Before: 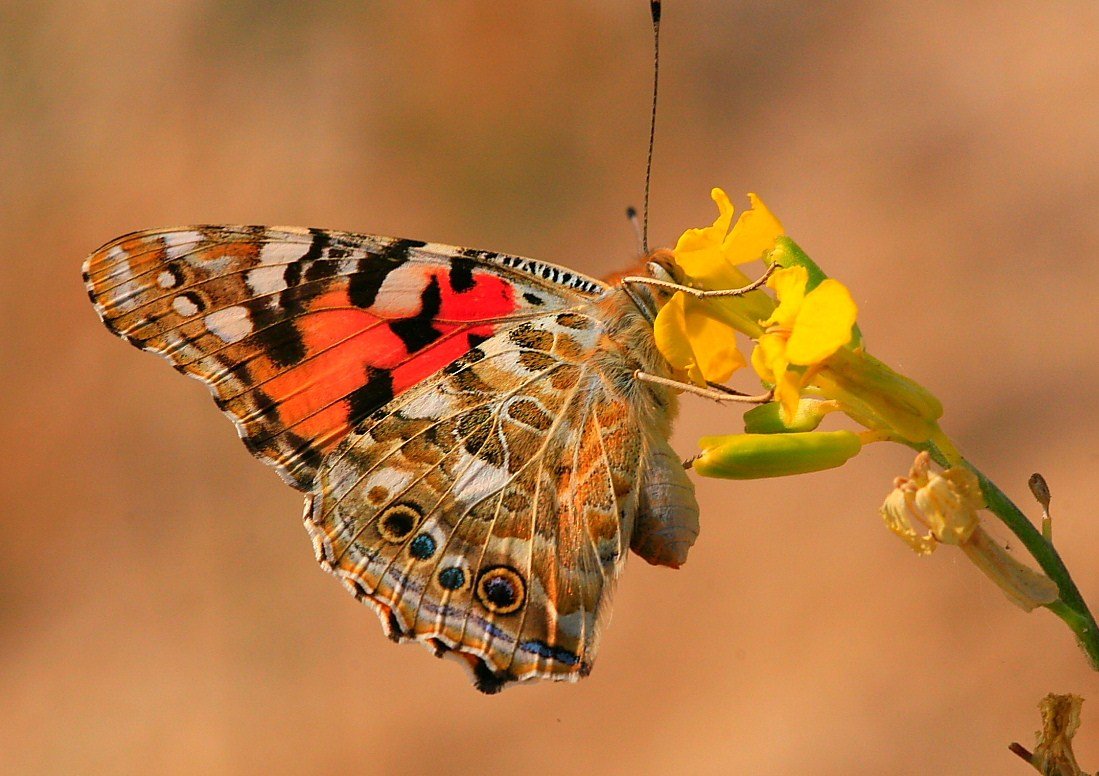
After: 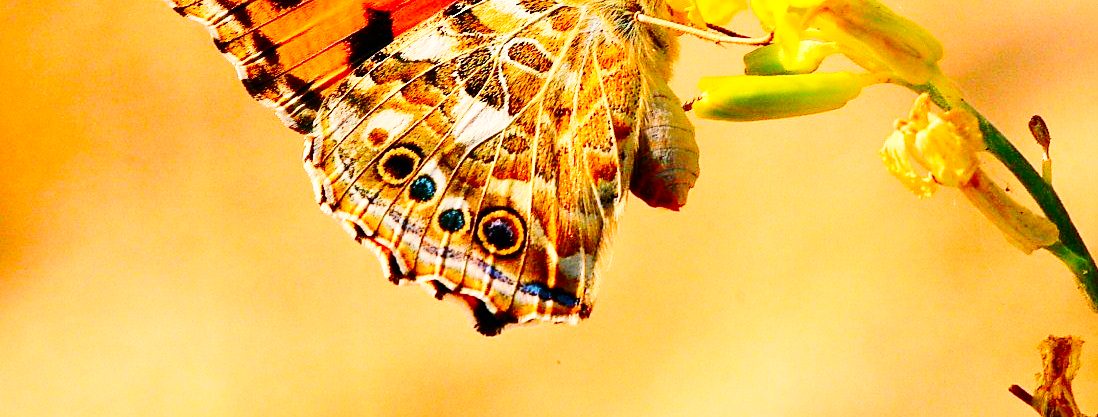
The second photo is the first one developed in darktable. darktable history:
color correction: saturation 1.1
base curve: curves: ch0 [(0, 0.003) (0.001, 0.002) (0.006, 0.004) (0.02, 0.022) (0.048, 0.086) (0.094, 0.234) (0.162, 0.431) (0.258, 0.629) (0.385, 0.8) (0.548, 0.918) (0.751, 0.988) (1, 1)], preserve colors none
crop and rotate: top 46.237%
contrast brightness saturation: contrast 0.21, brightness -0.11, saturation 0.21
